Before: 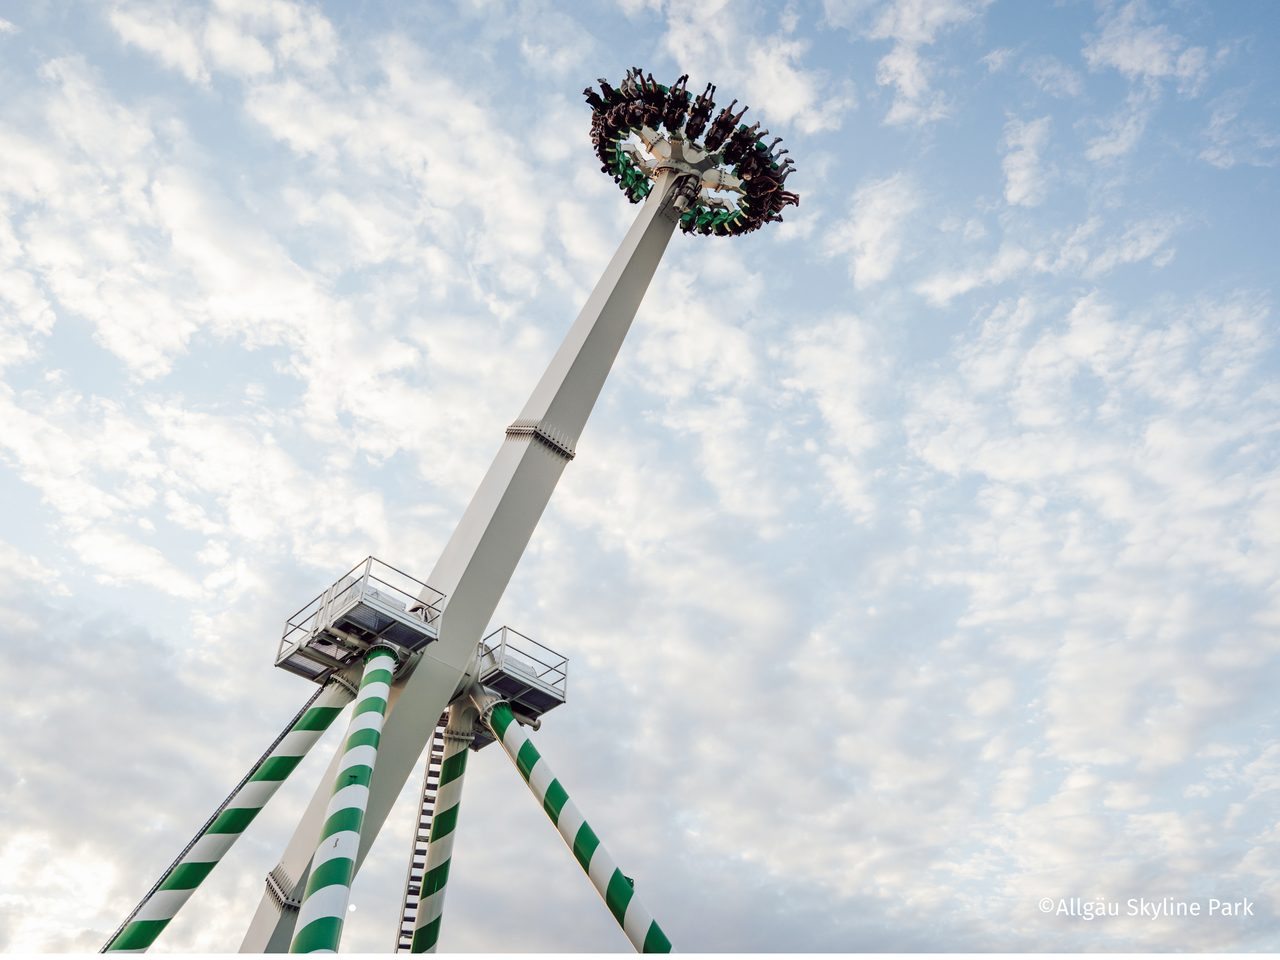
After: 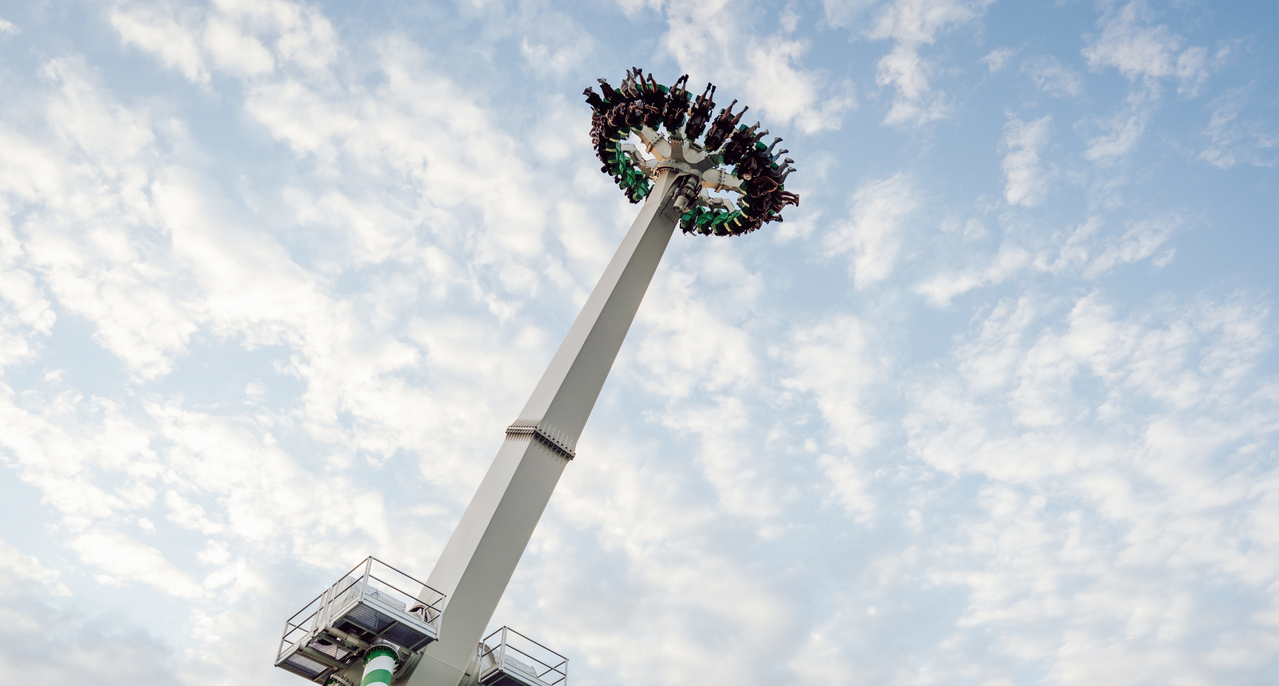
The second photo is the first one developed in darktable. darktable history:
crop: right 0%, bottom 28.529%
